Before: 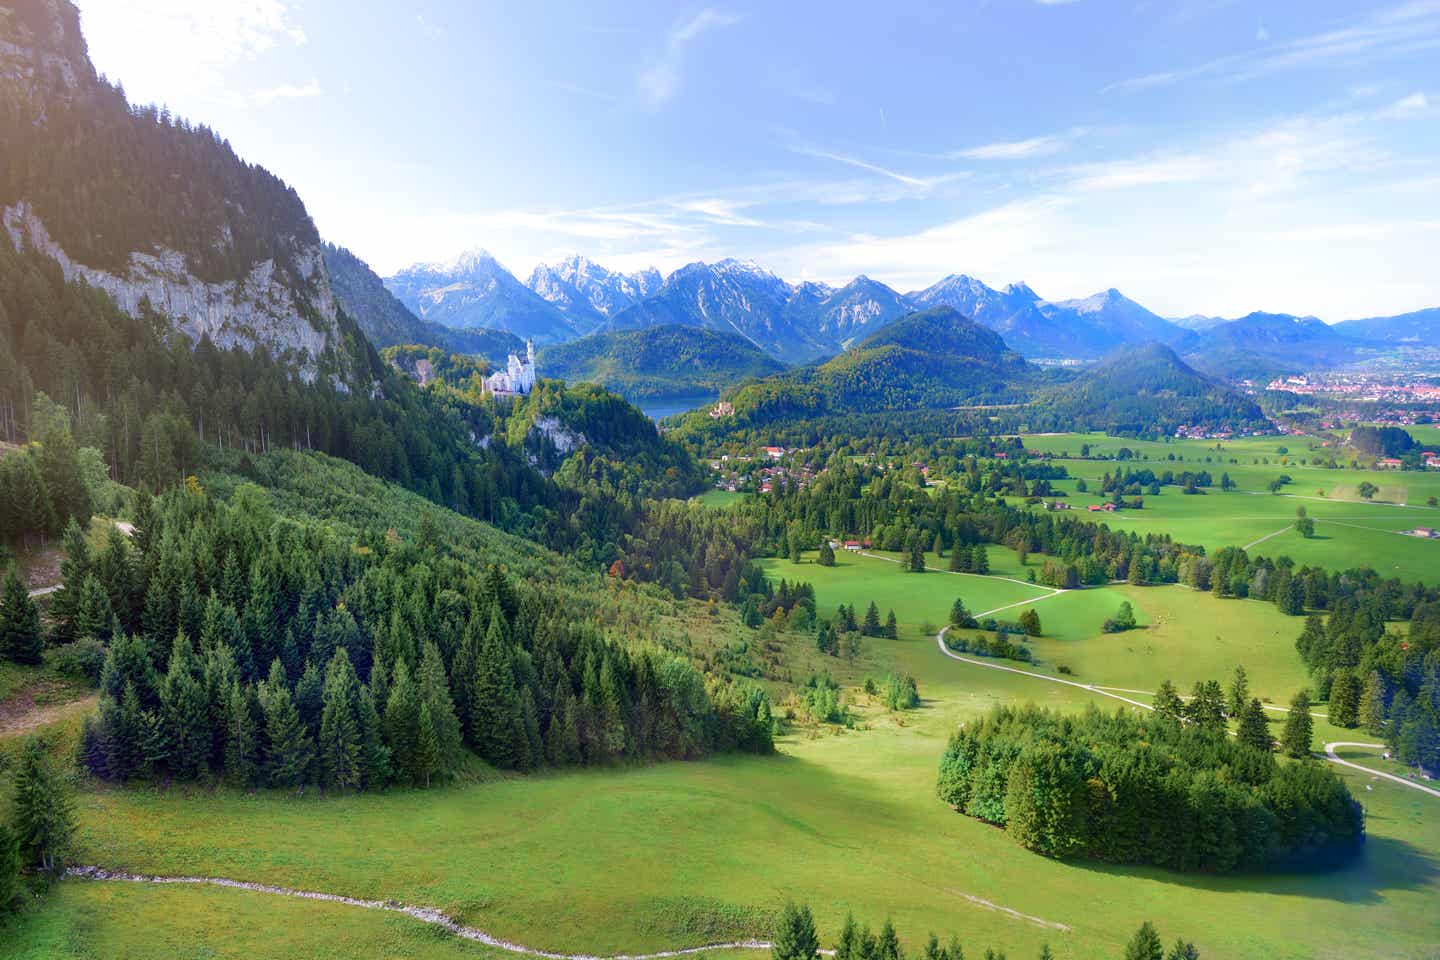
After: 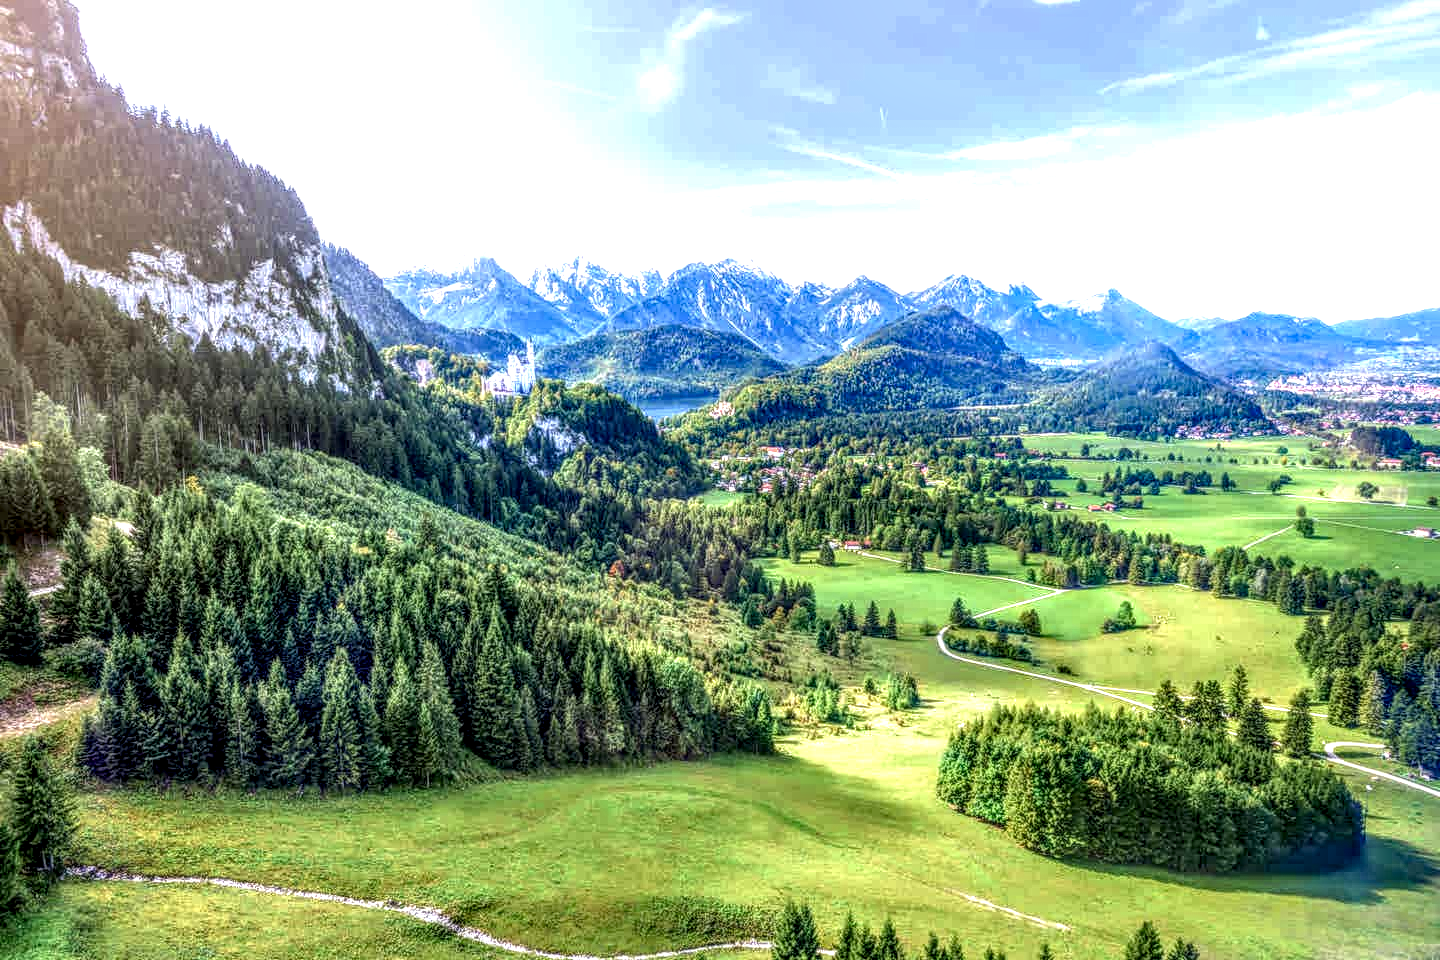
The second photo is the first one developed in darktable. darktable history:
local contrast: highlights 0%, shadows 0%, detail 300%, midtone range 0.3
exposure: exposure 0.574 EV, compensate highlight preservation false
